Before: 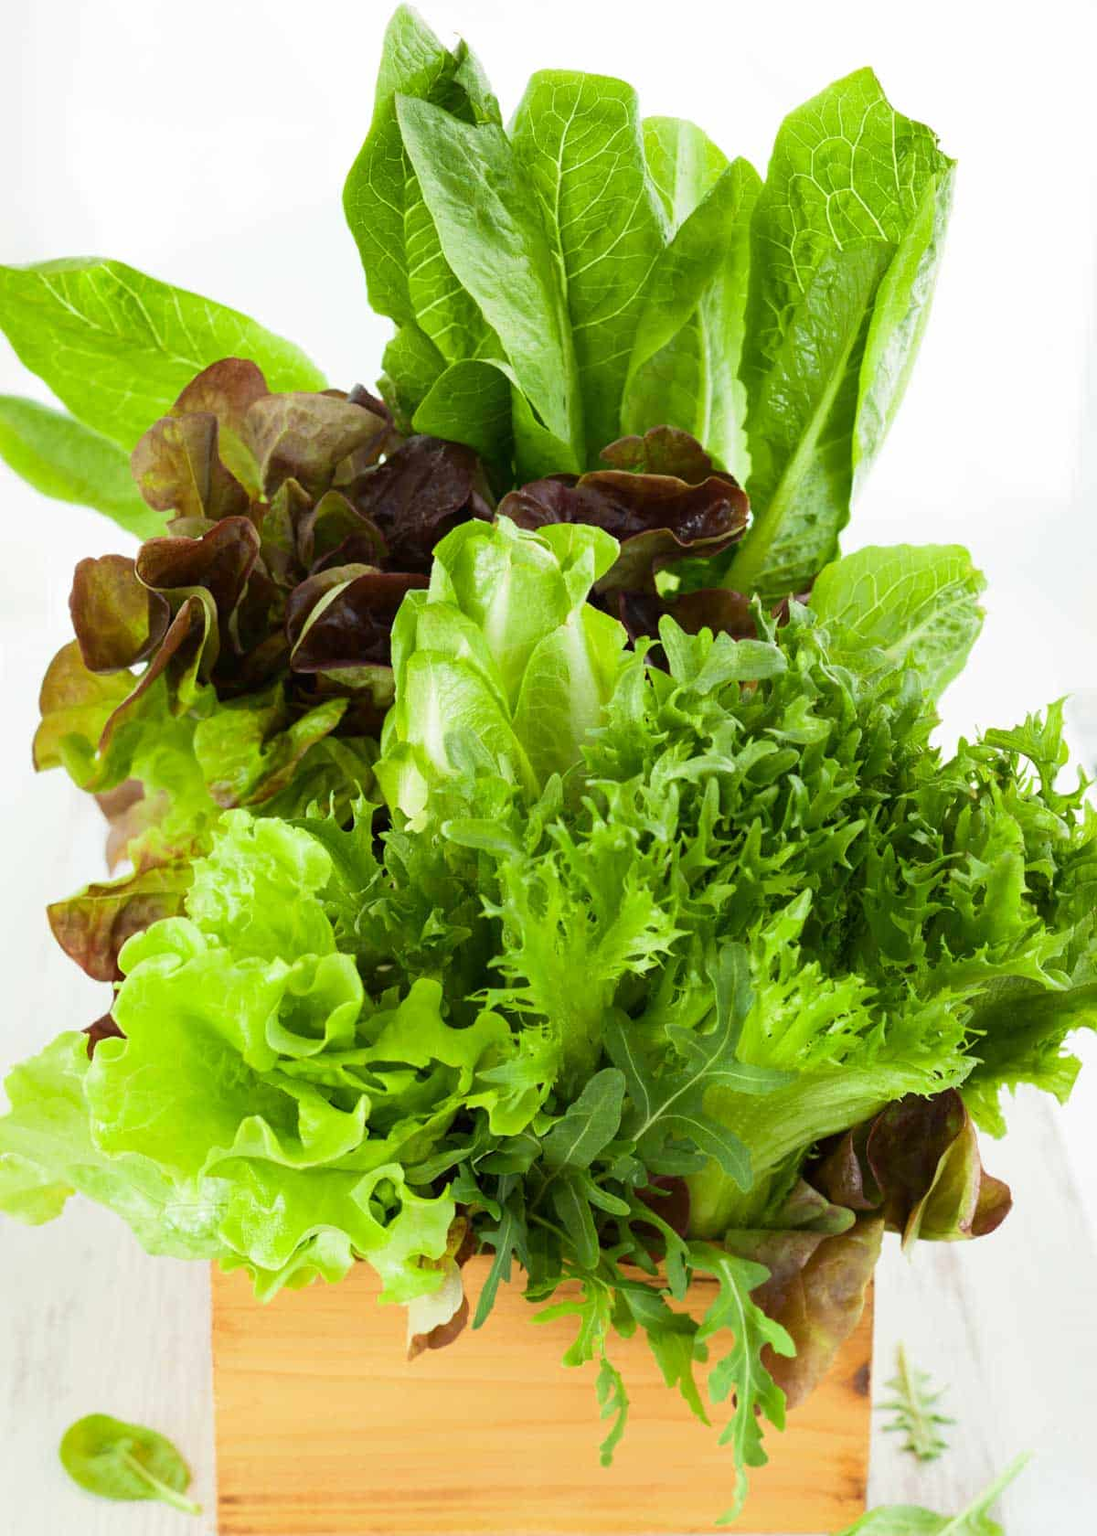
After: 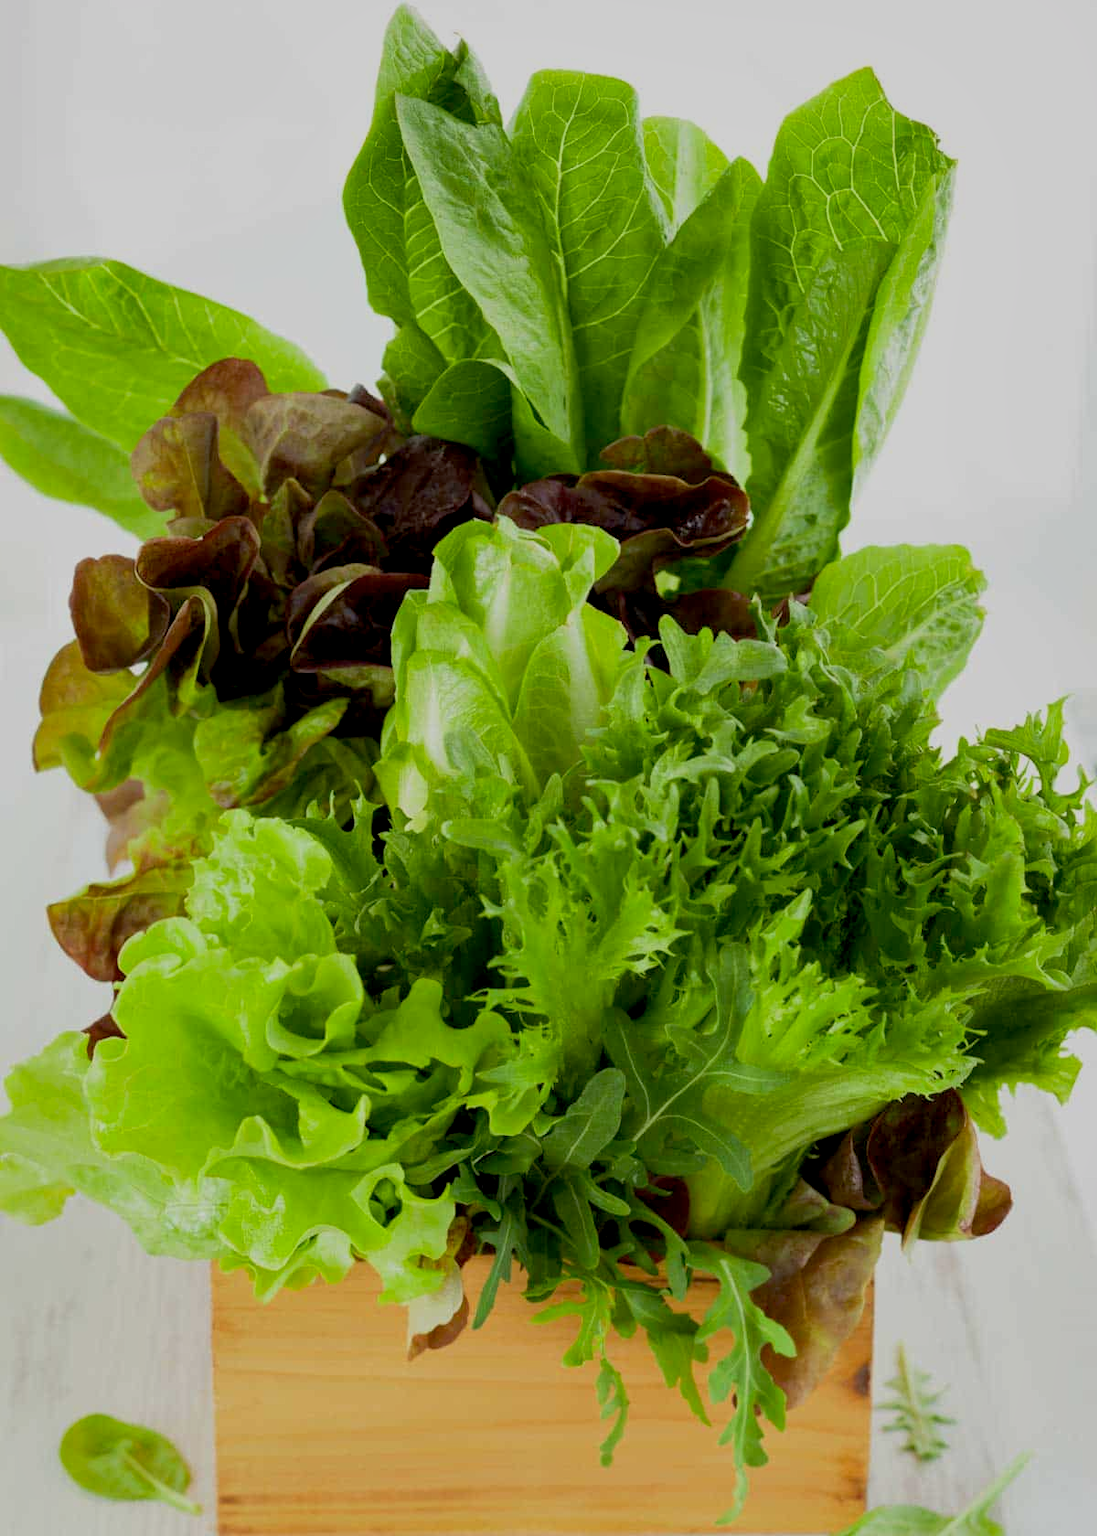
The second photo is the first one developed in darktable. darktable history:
shadows and highlights: shadows 25, white point adjustment -3, highlights -30
exposure: black level correction 0.011, exposure -0.478 EV, compensate highlight preservation false
